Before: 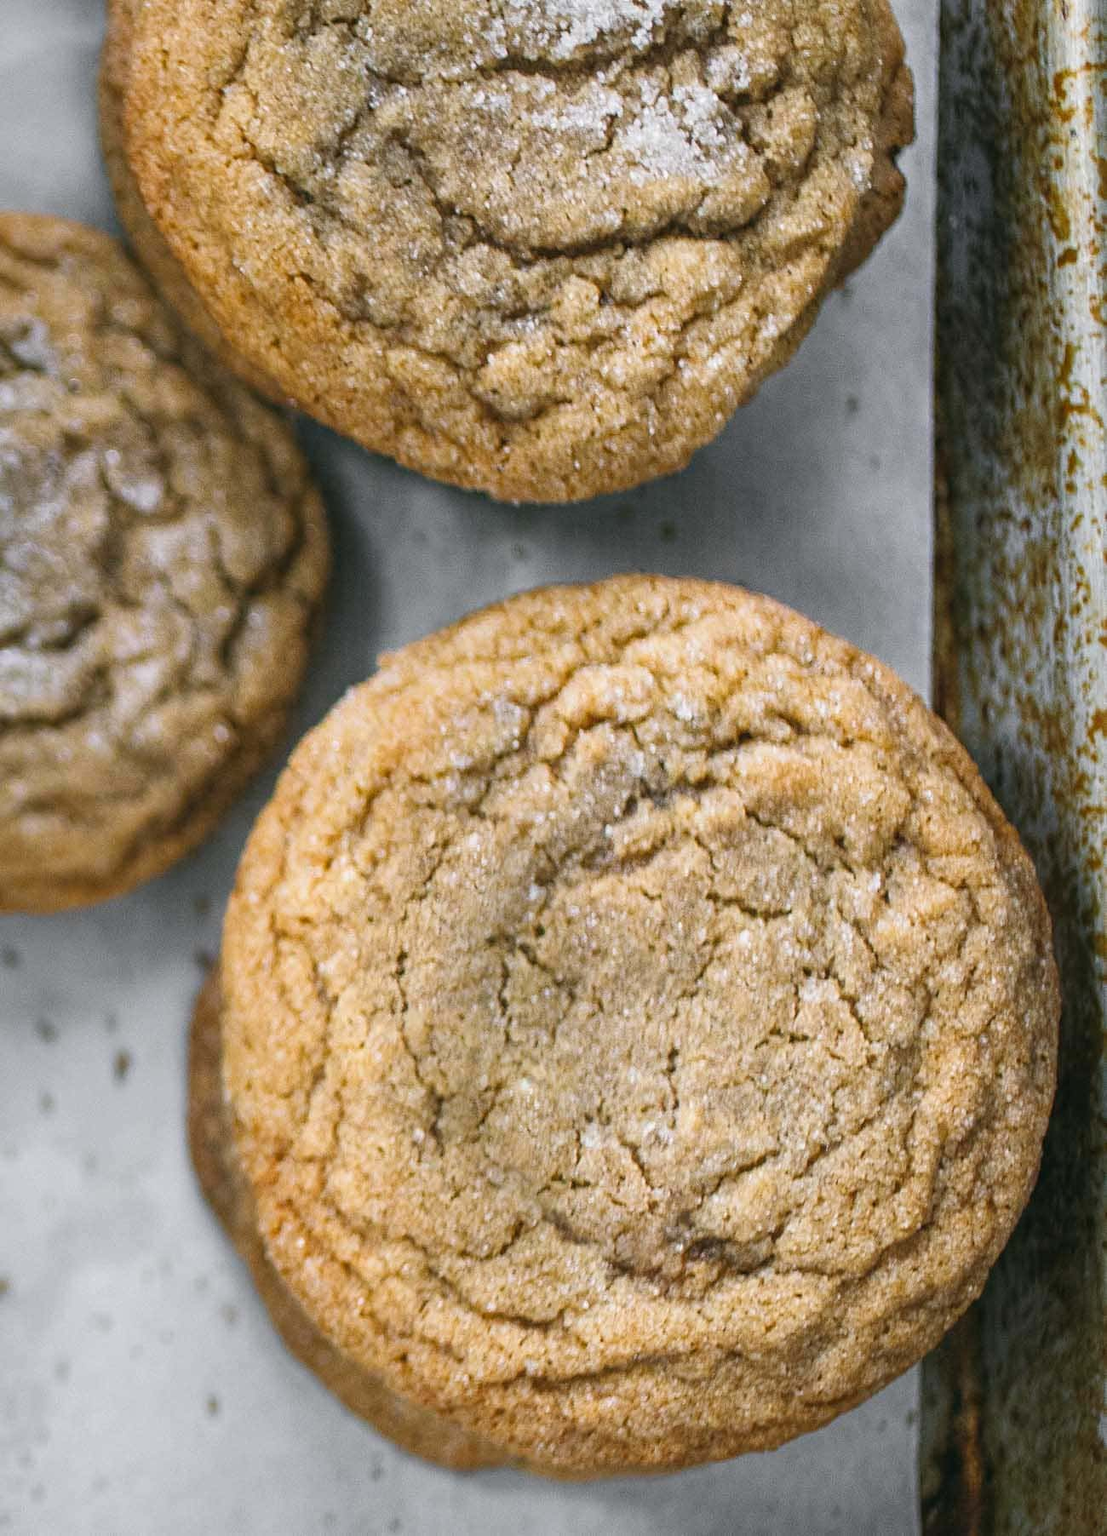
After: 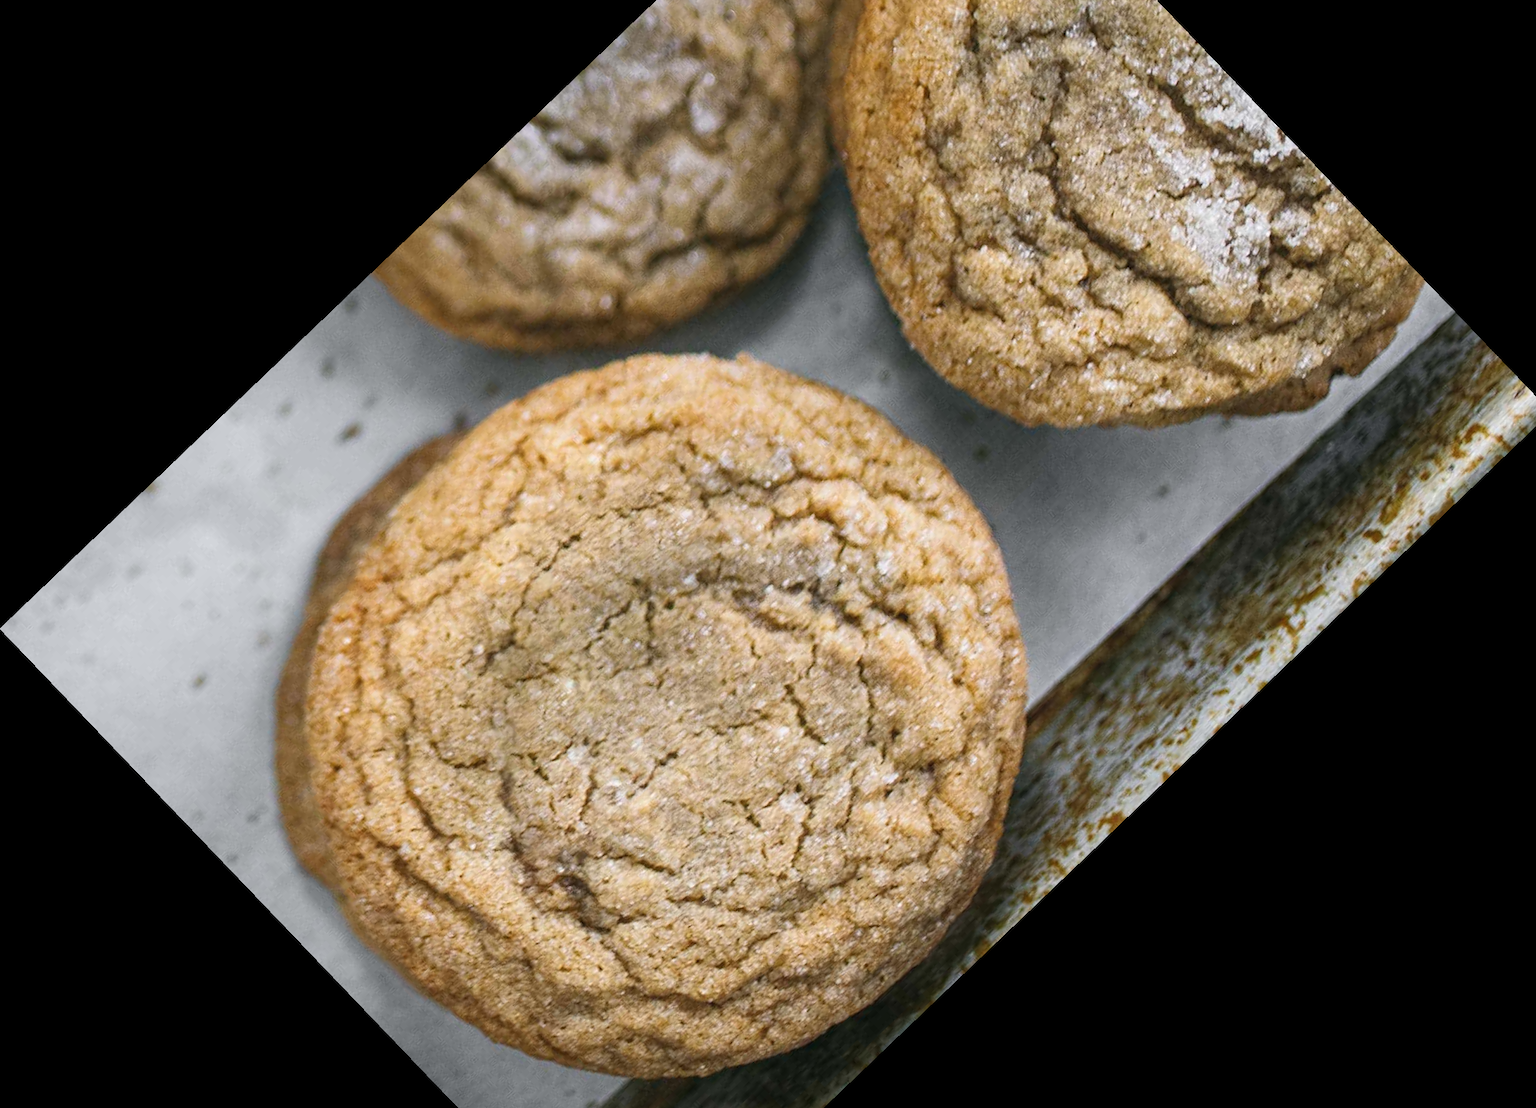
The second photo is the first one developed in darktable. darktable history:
color zones: curves: ch1 [(0, 0.469) (0.01, 0.469) (0.12, 0.446) (0.248, 0.469) (0.5, 0.5) (0.748, 0.5) (0.99, 0.469) (1, 0.469)]
crop and rotate: angle -46.26°, top 16.234%, right 0.912%, bottom 11.704%
